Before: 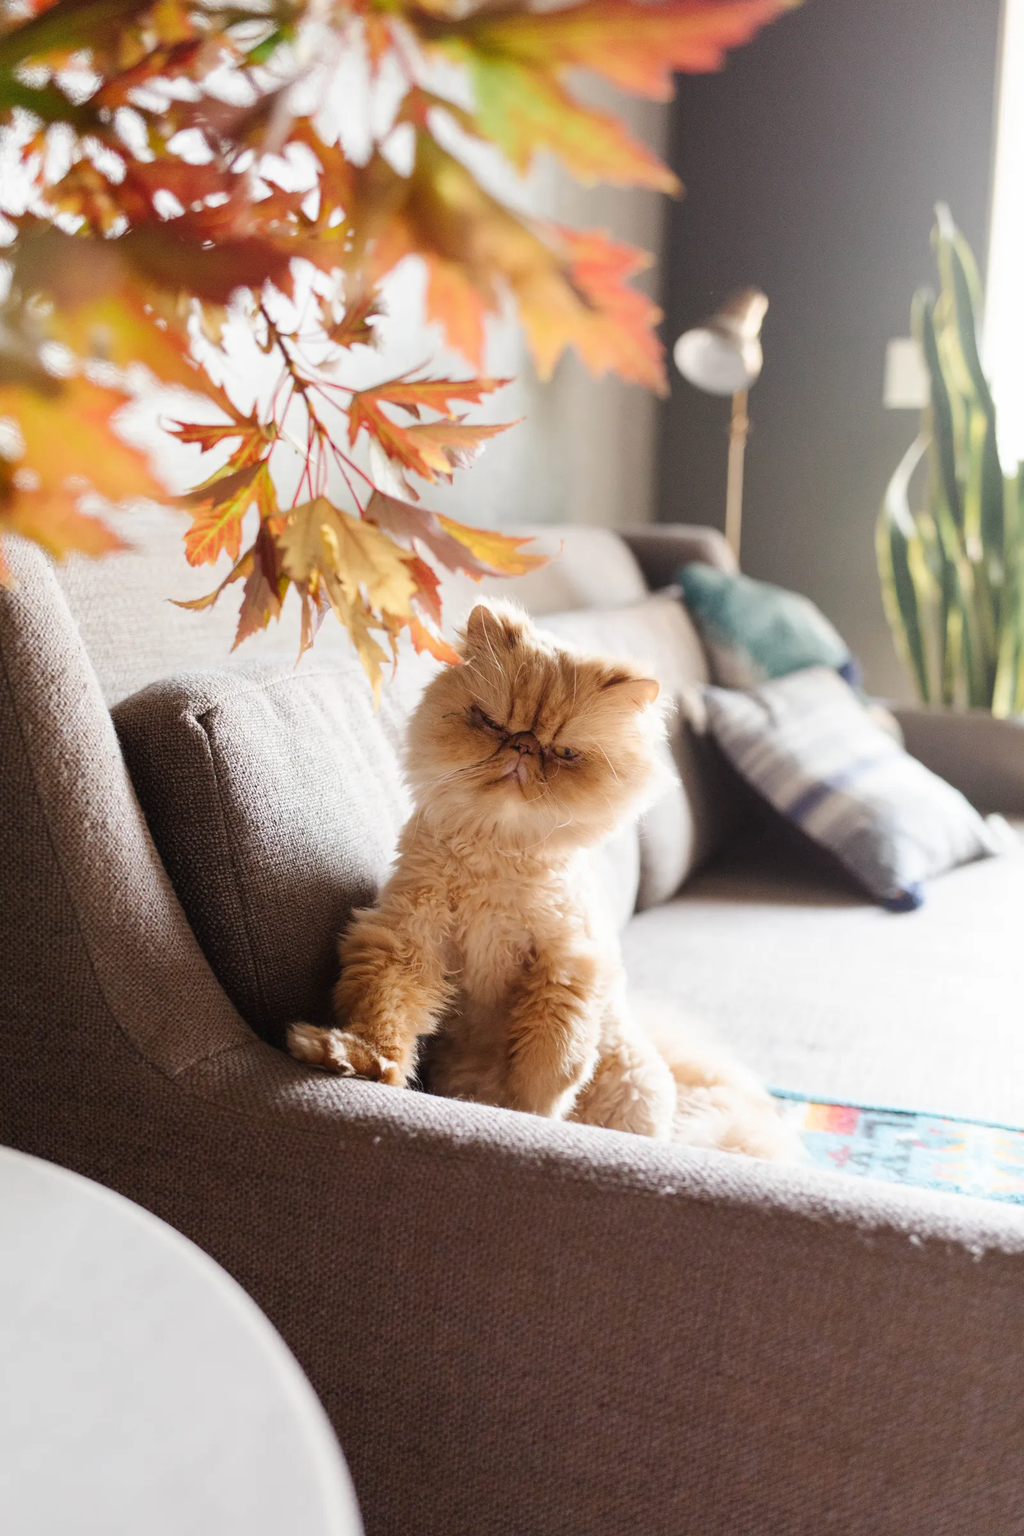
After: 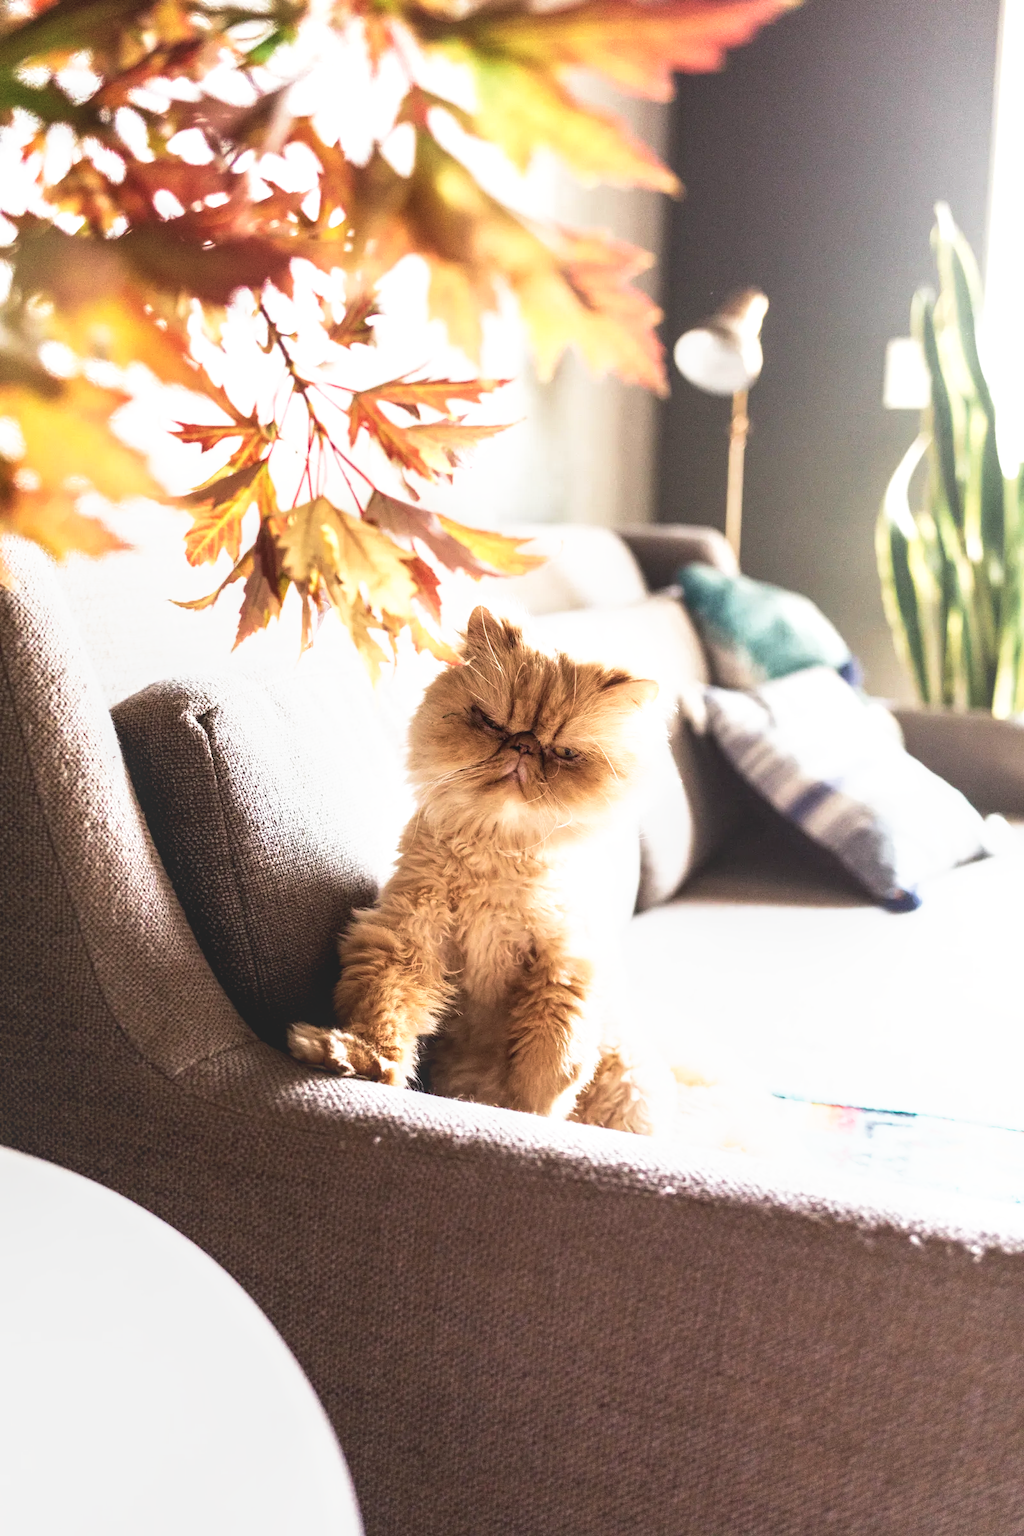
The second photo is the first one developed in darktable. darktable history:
tone curve: curves: ch0 [(0, 0) (0.003, 0.116) (0.011, 0.116) (0.025, 0.113) (0.044, 0.114) (0.069, 0.118) (0.1, 0.137) (0.136, 0.171) (0.177, 0.213) (0.224, 0.259) (0.277, 0.316) (0.335, 0.381) (0.399, 0.458) (0.468, 0.548) (0.543, 0.654) (0.623, 0.775) (0.709, 0.895) (0.801, 0.972) (0.898, 0.991) (1, 1)], preserve colors none
velvia: on, module defaults
contrast brightness saturation: saturation -0.068
local contrast: on, module defaults
color correction: highlights b* 0.04, saturation 0.841
